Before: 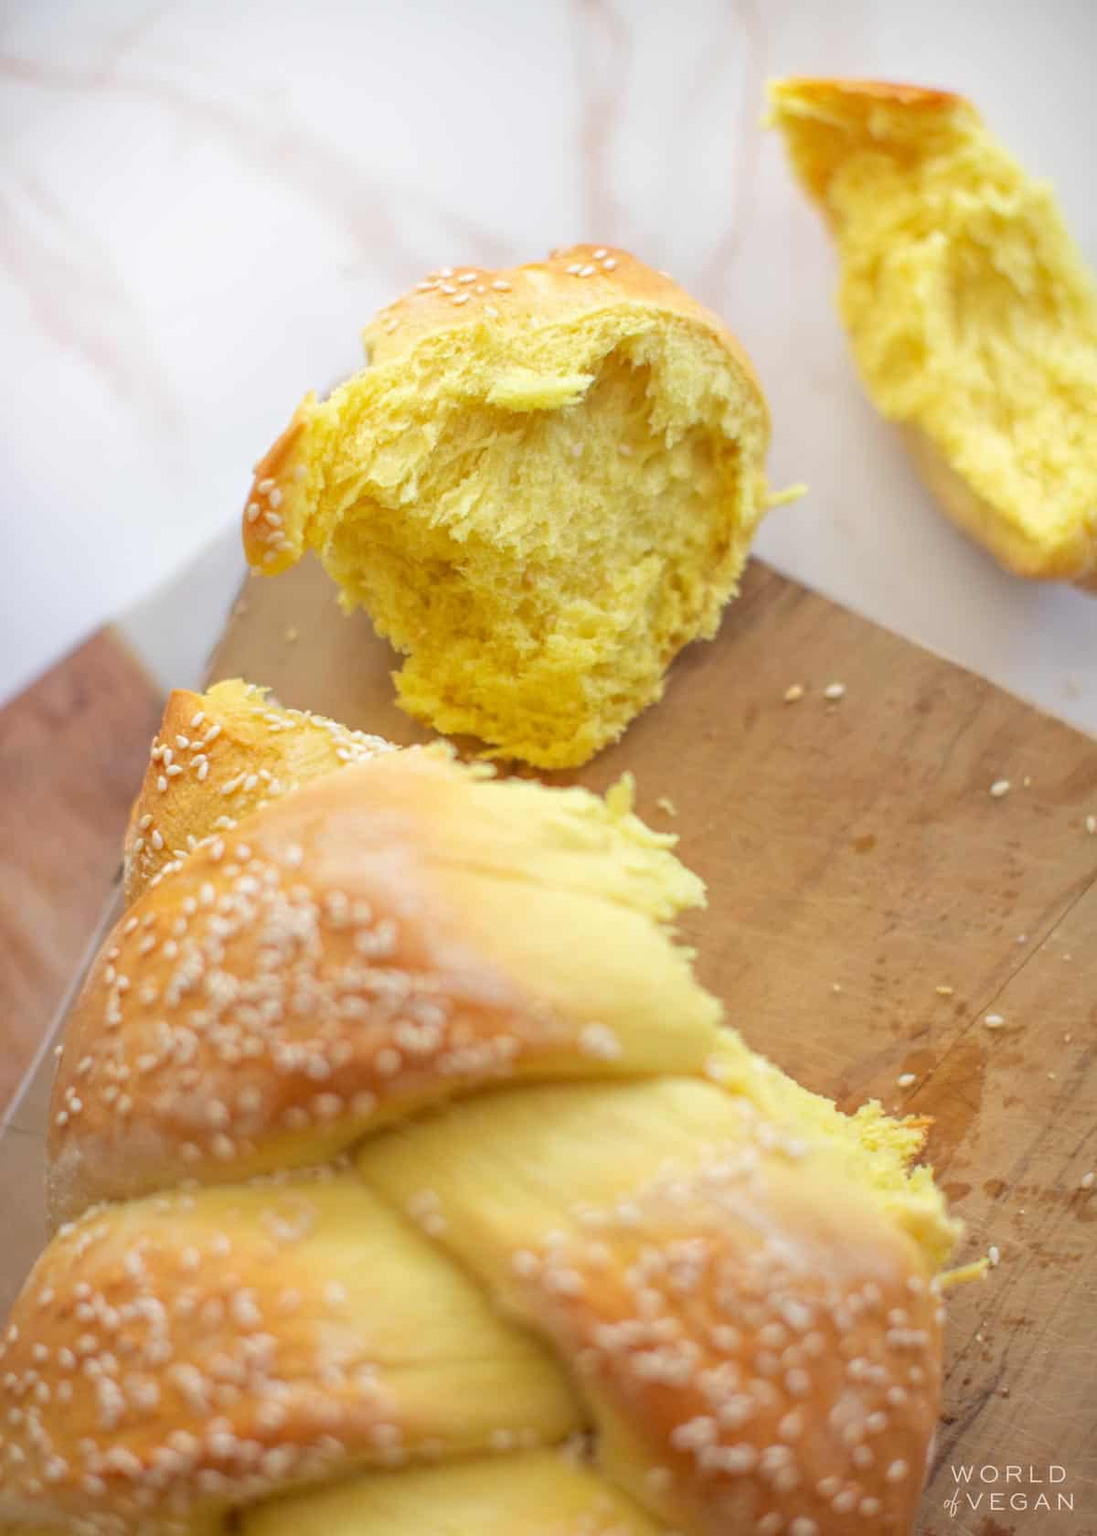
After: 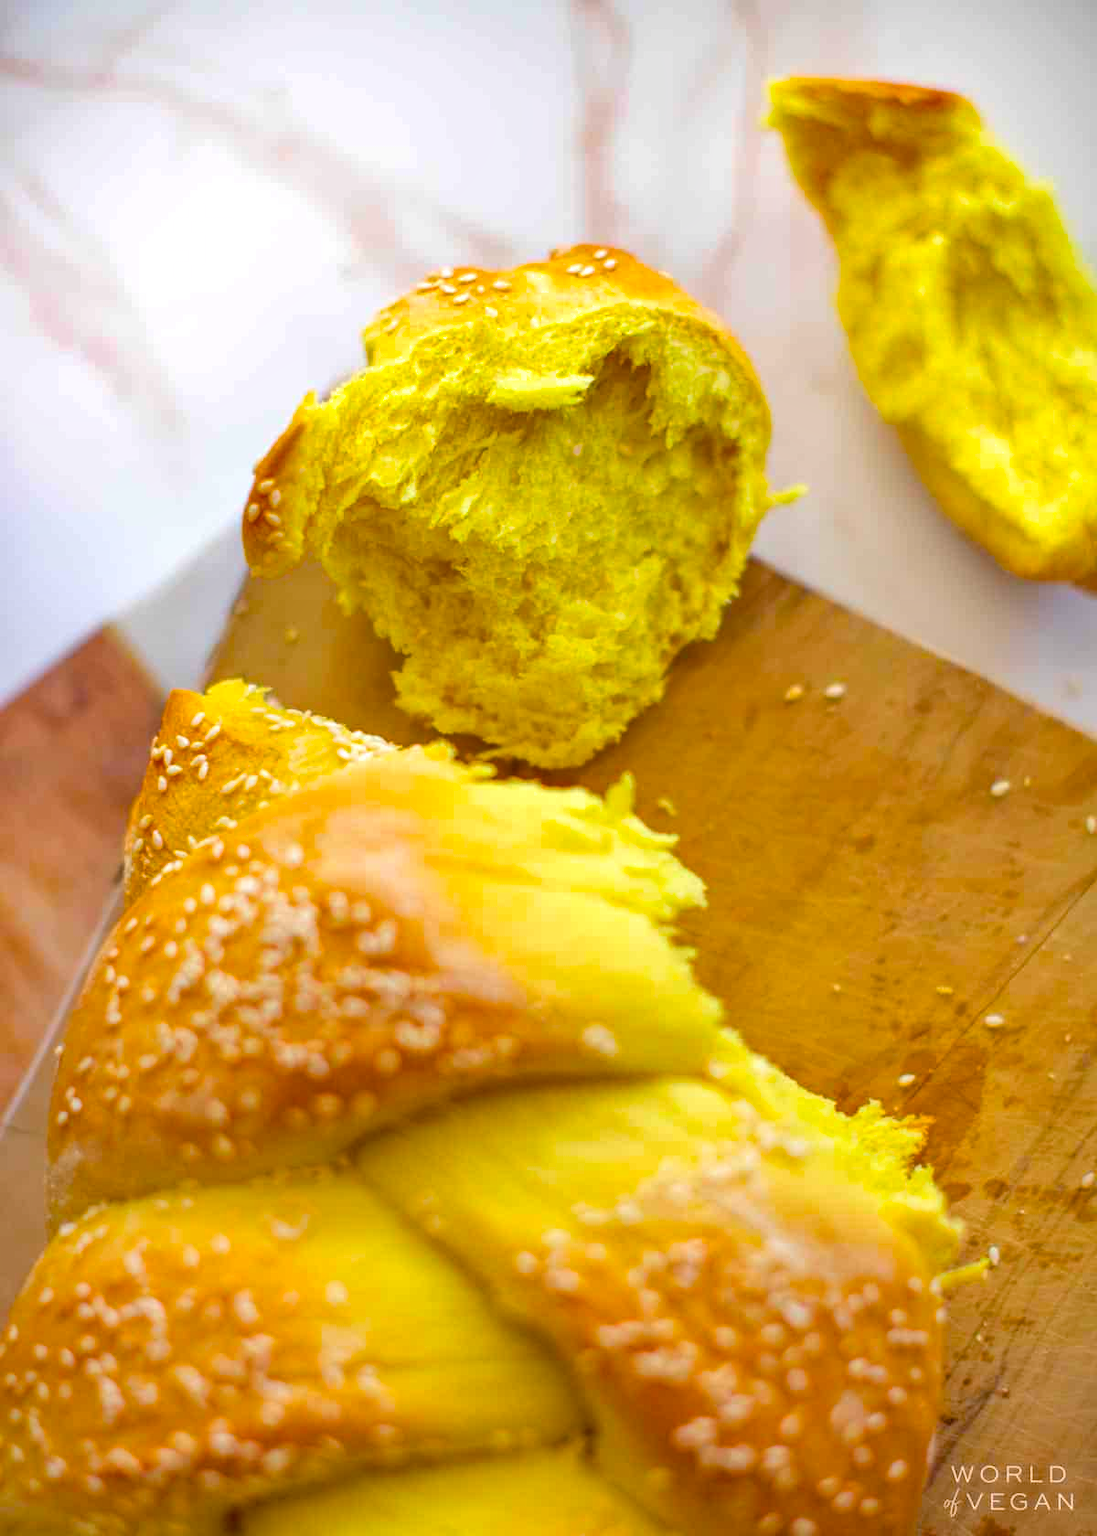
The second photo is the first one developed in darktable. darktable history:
color balance rgb: linear chroma grading › global chroma 33.288%, perceptual saturation grading › global saturation 19.531%, global vibrance 20%
shadows and highlights: shadows 12.27, white point adjustment 1.32, soften with gaussian
exposure: black level correction 0.008, exposure 0.099 EV, compensate highlight preservation false
